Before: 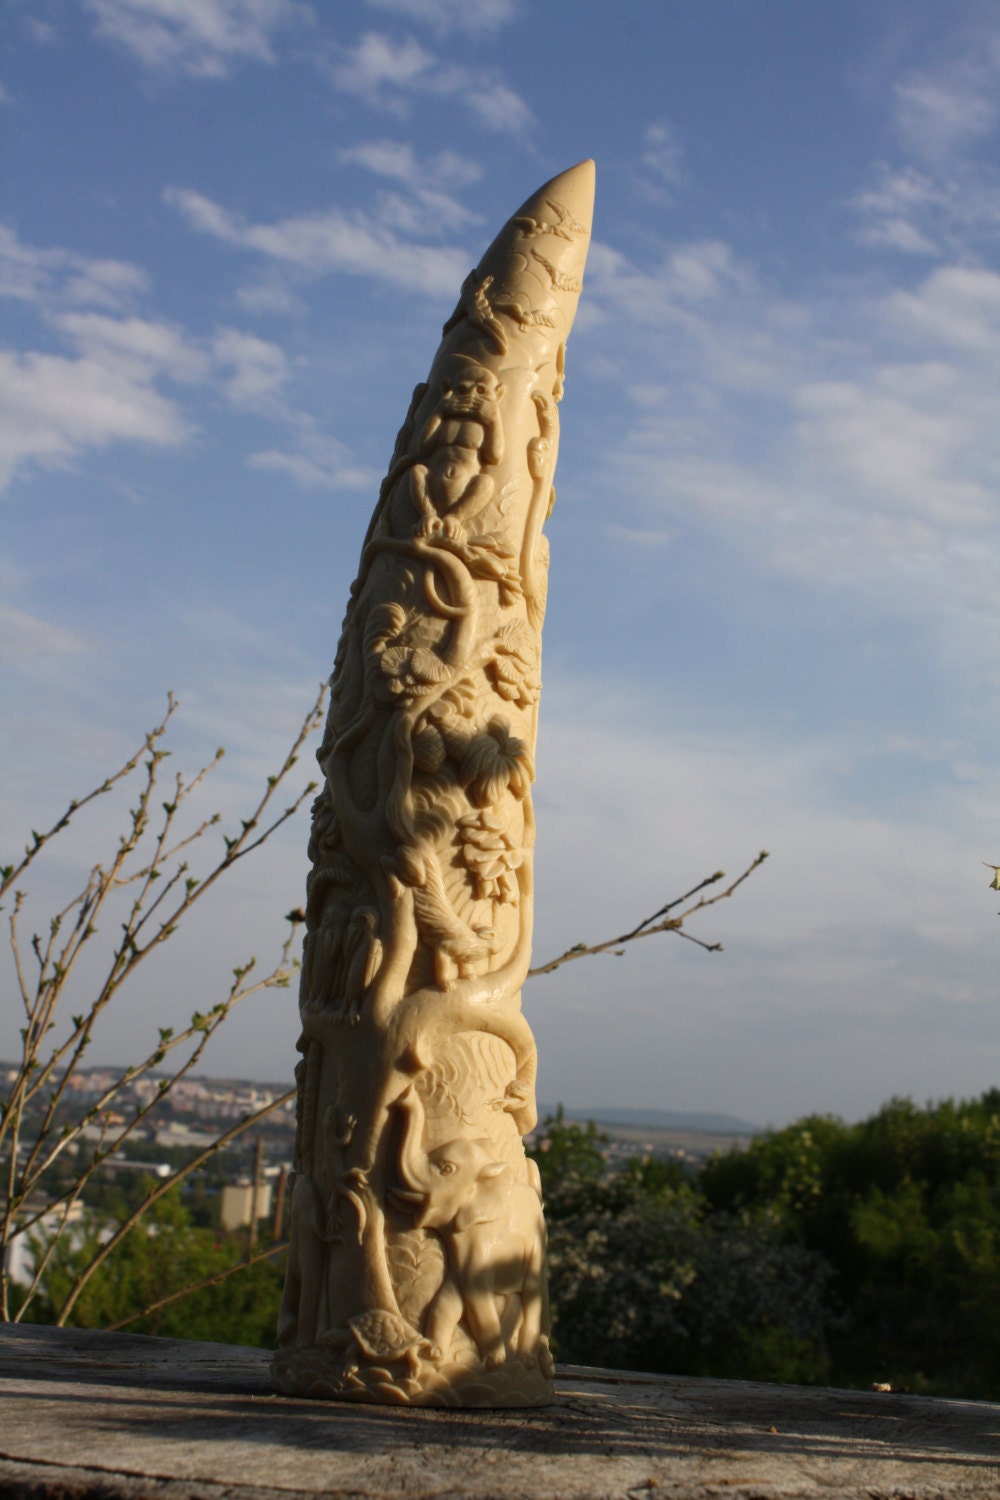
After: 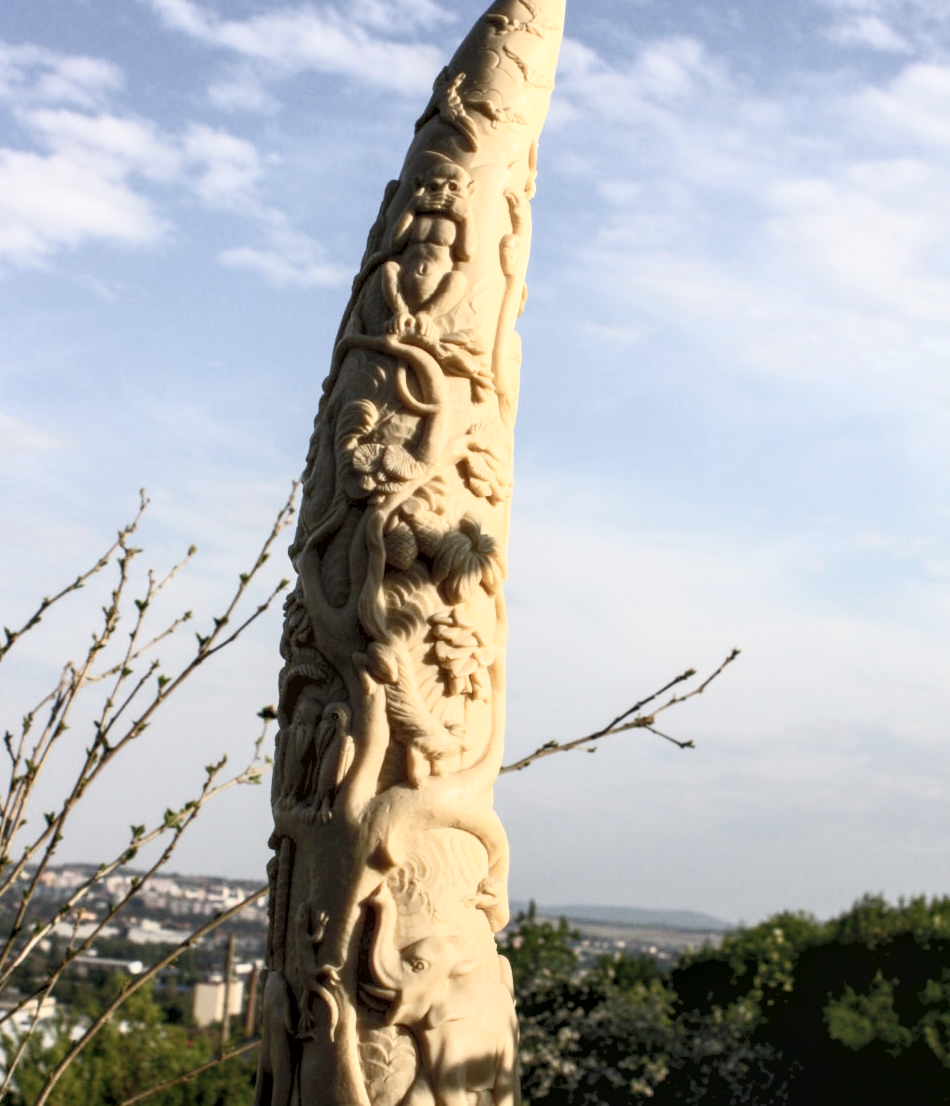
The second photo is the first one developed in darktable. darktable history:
crop and rotate: left 2.813%, top 13.642%, right 2.091%, bottom 12.618%
local contrast: on, module defaults
contrast brightness saturation: contrast 0.441, brightness 0.547, saturation -0.188
exposure: black level correction 0.009, exposure 0.017 EV, compensate highlight preservation false
